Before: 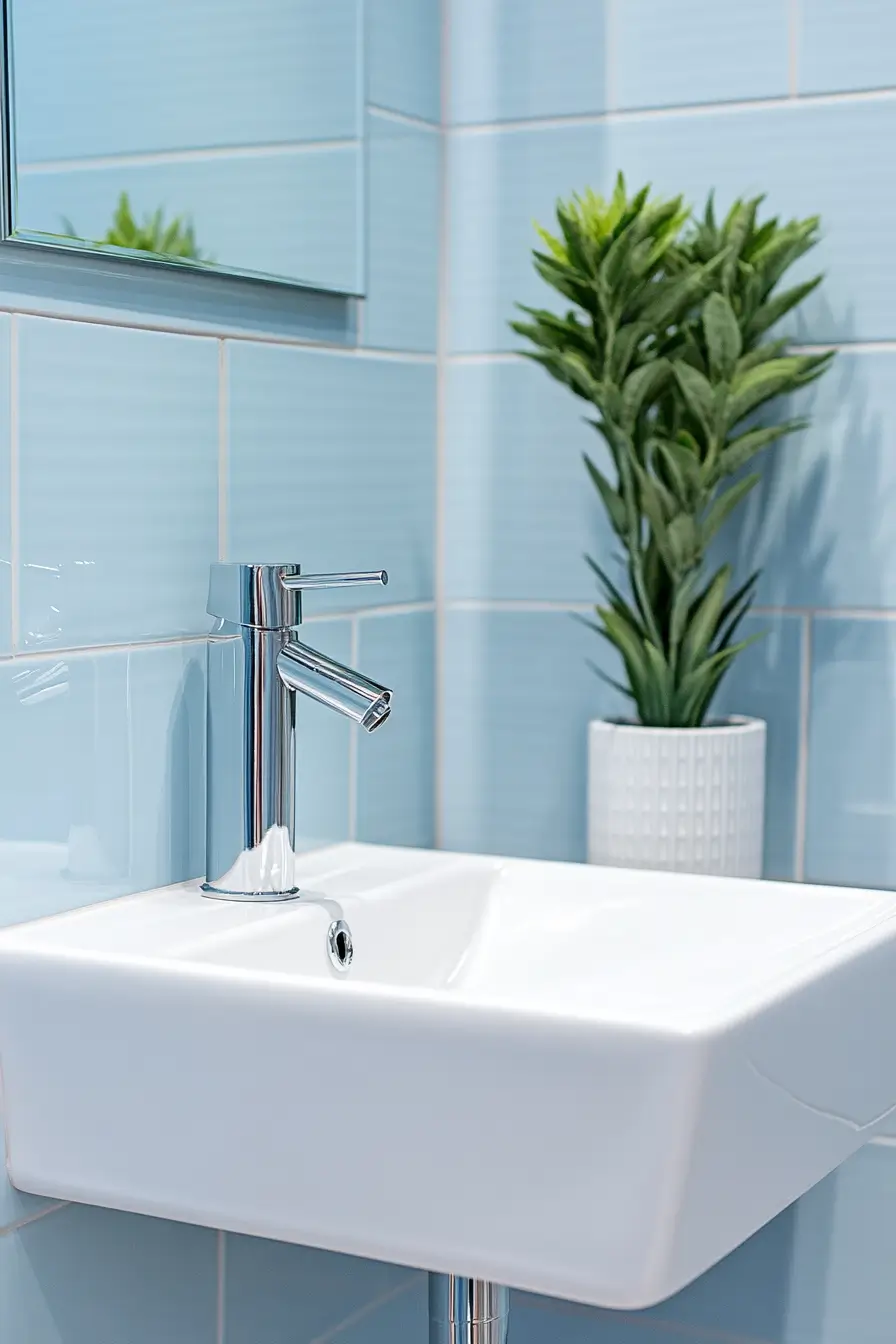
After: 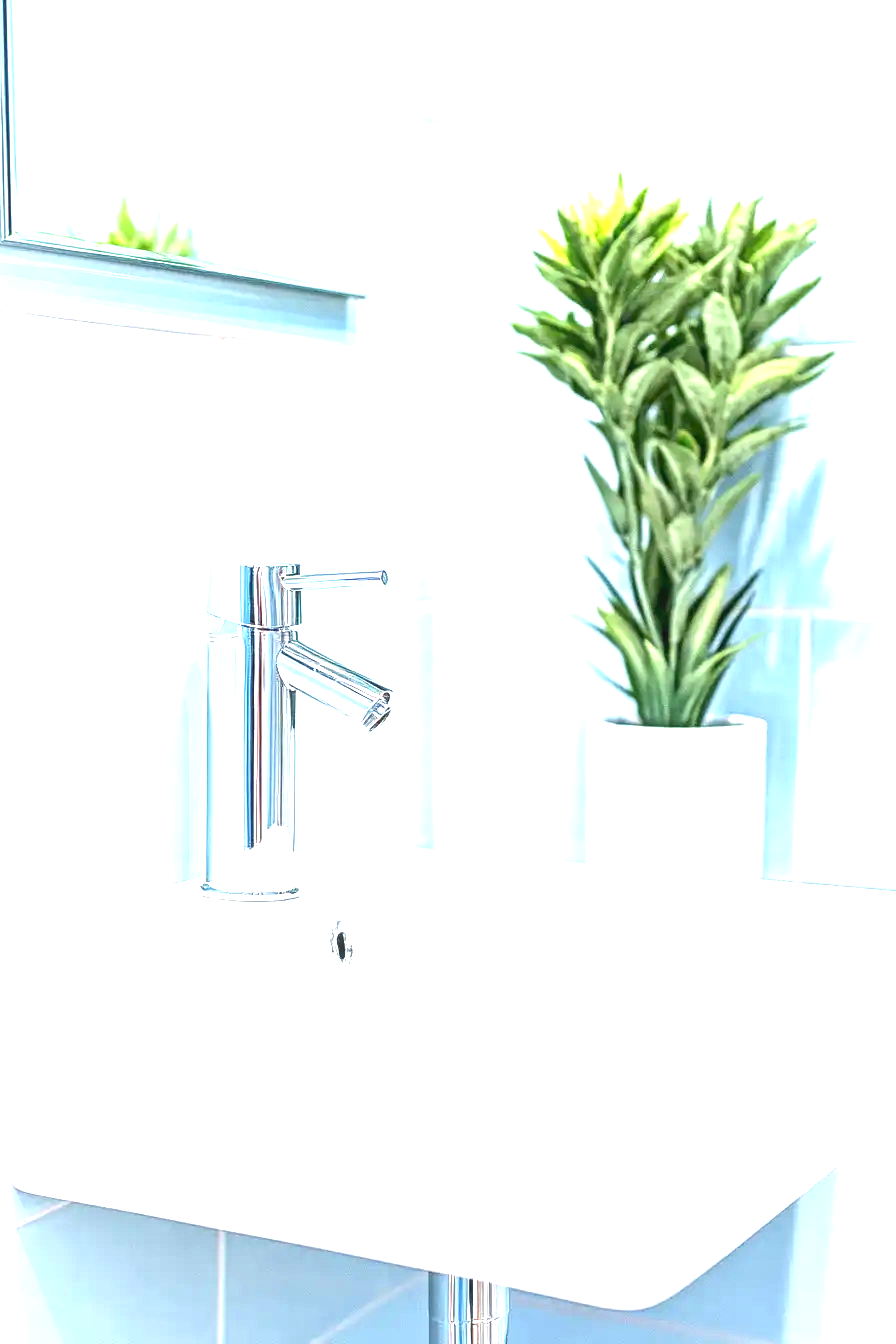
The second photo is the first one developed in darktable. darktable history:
local contrast: on, module defaults
exposure: exposure 2.003 EV, compensate highlight preservation false
